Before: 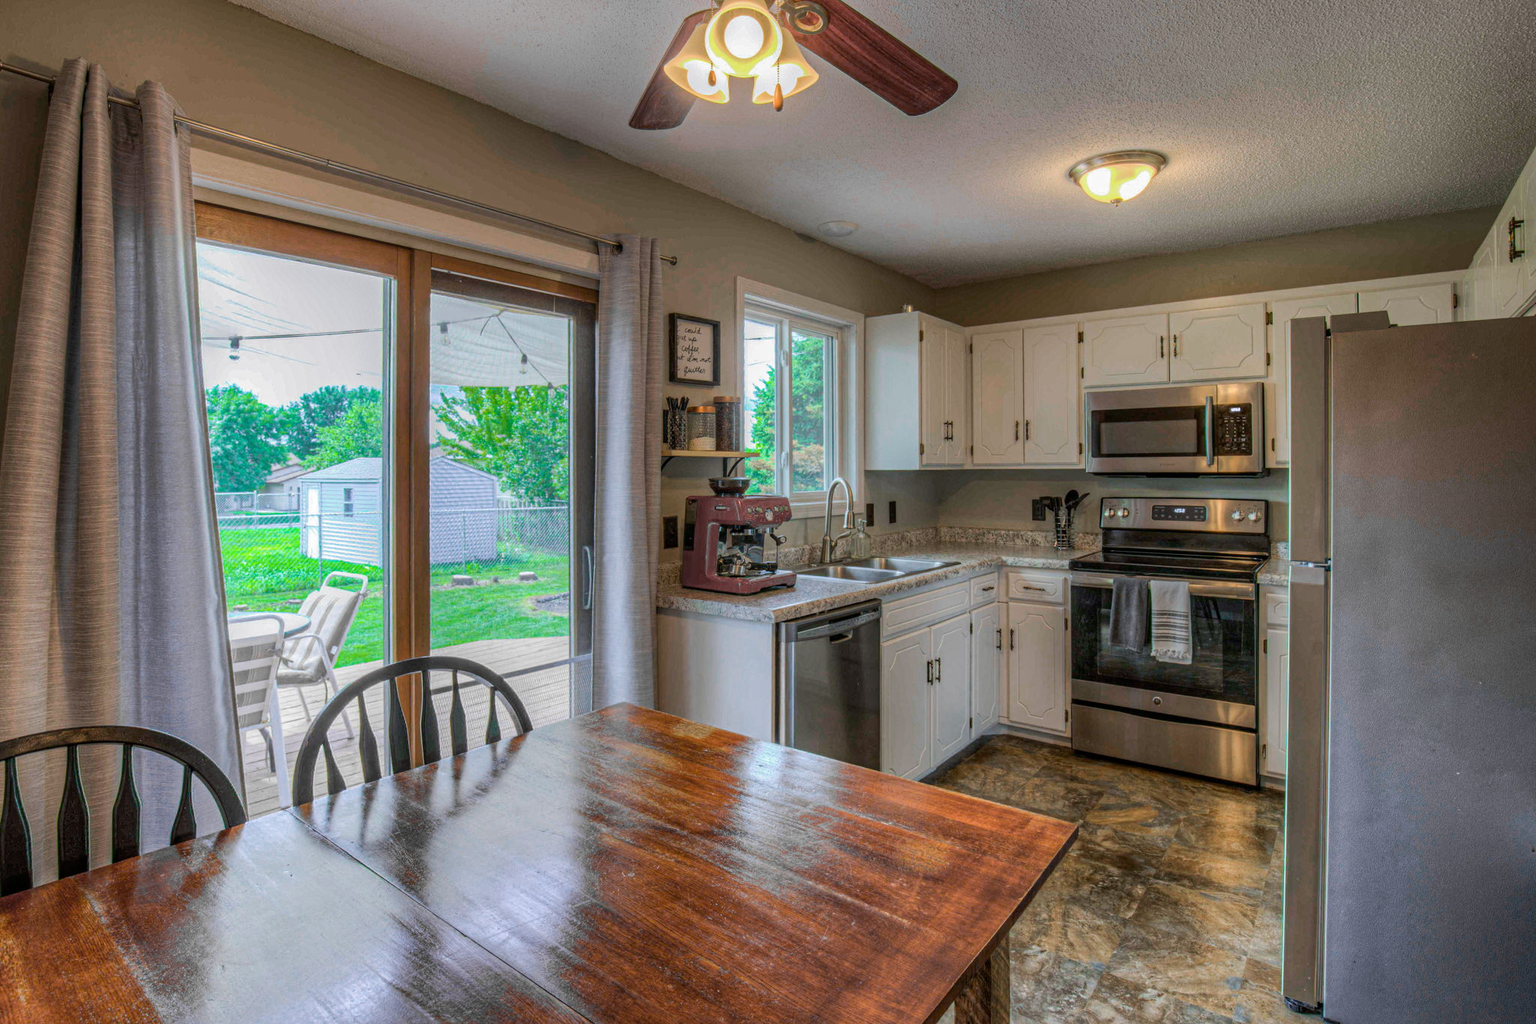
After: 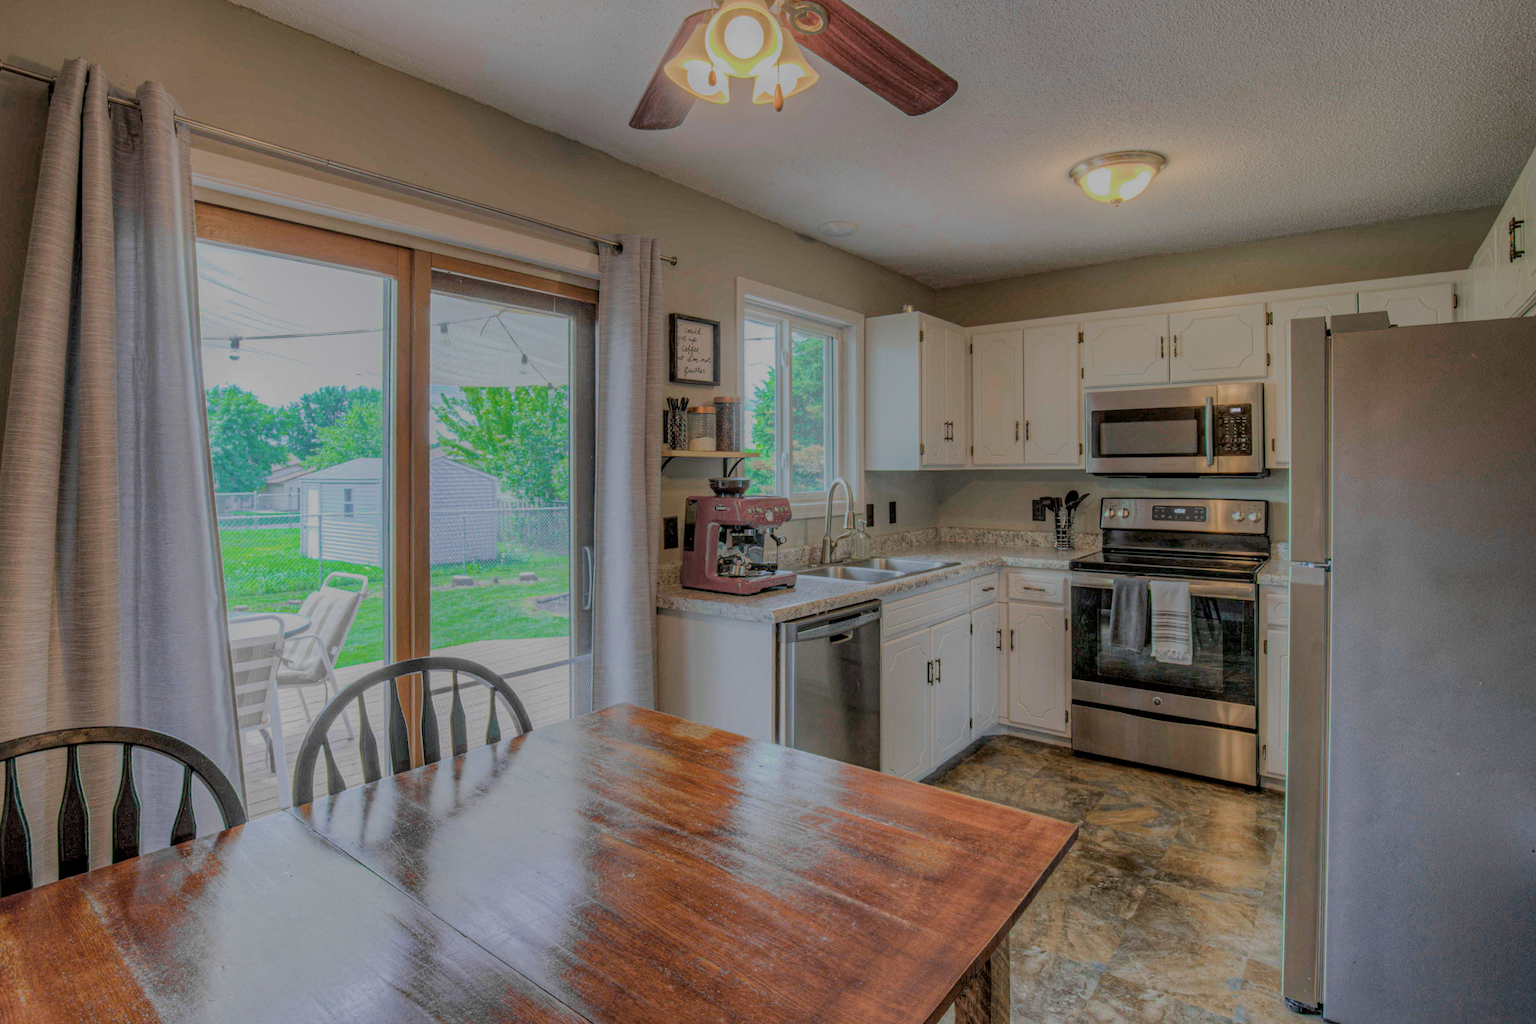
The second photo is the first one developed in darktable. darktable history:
filmic rgb: middle gray luminance 2.7%, black relative exposure -10.05 EV, white relative exposure 7 EV, dynamic range scaling 9.64%, target black luminance 0%, hardness 3.16, latitude 44.04%, contrast 0.671, highlights saturation mix 4.59%, shadows ↔ highlights balance 13.94%
